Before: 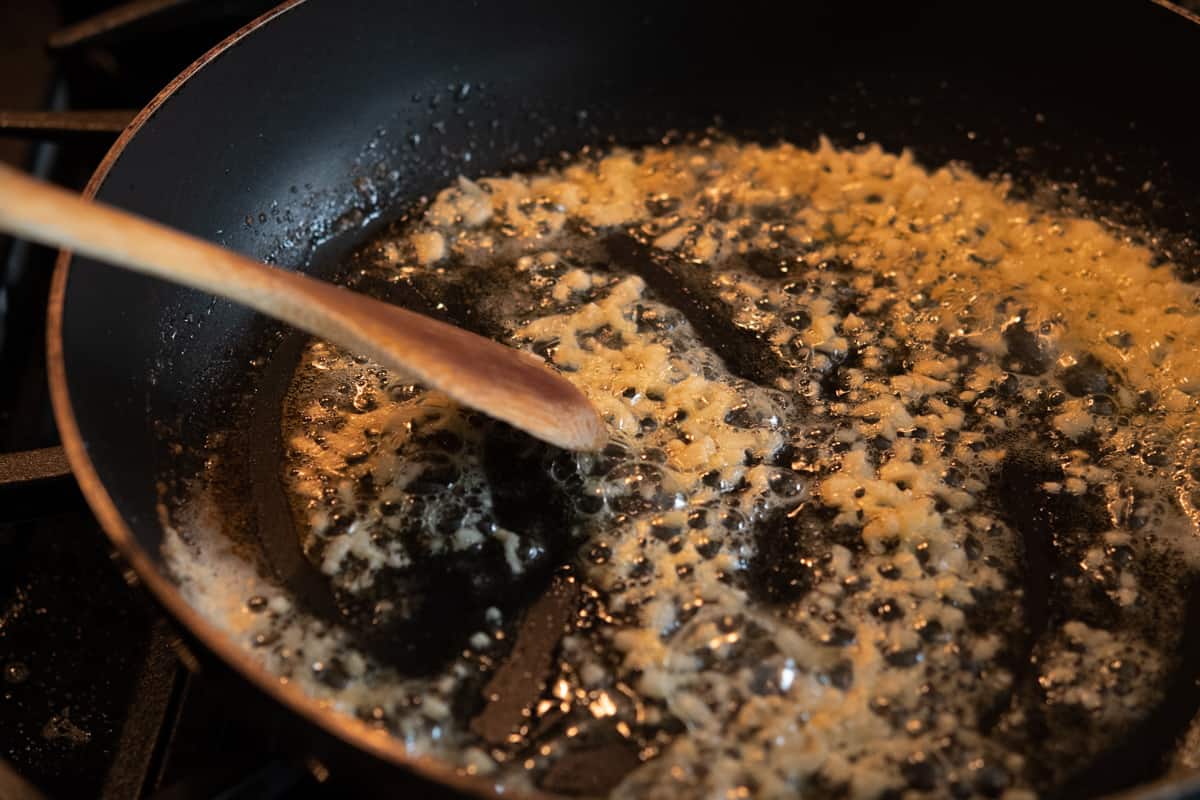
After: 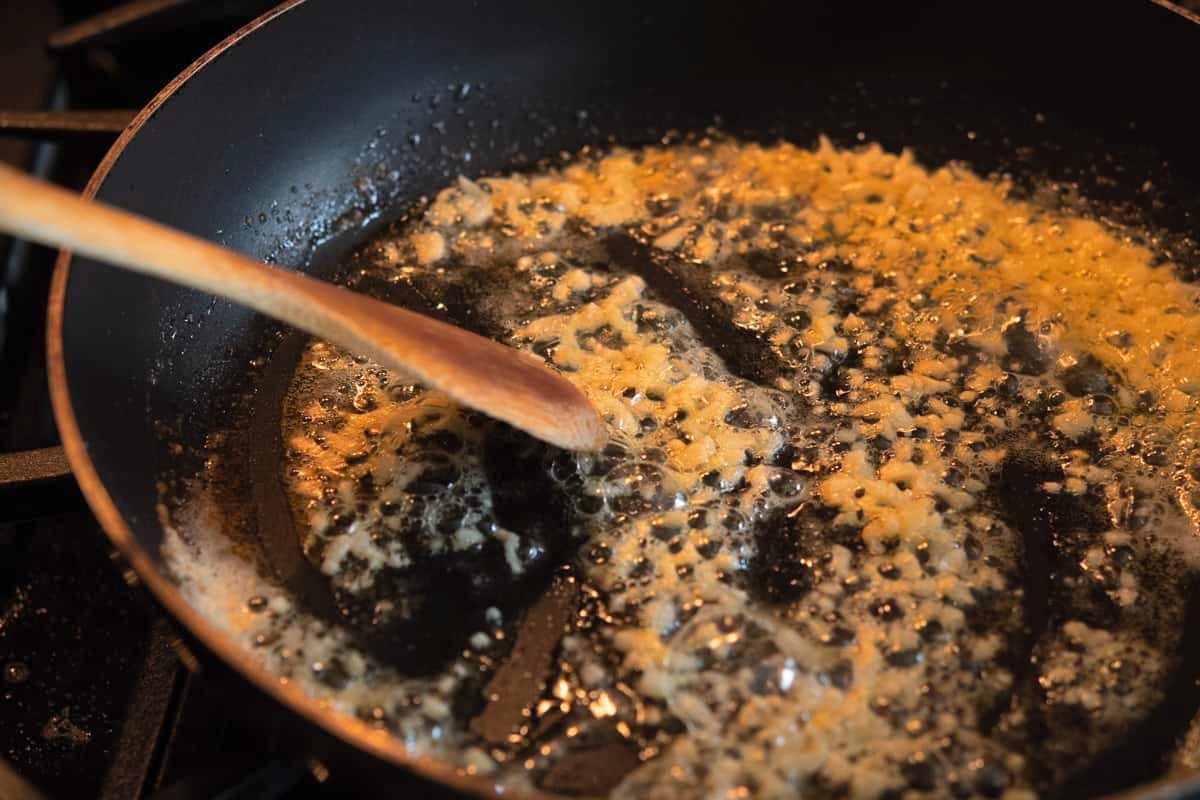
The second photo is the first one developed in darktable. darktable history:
contrast brightness saturation: brightness 0.085, saturation 0.191
